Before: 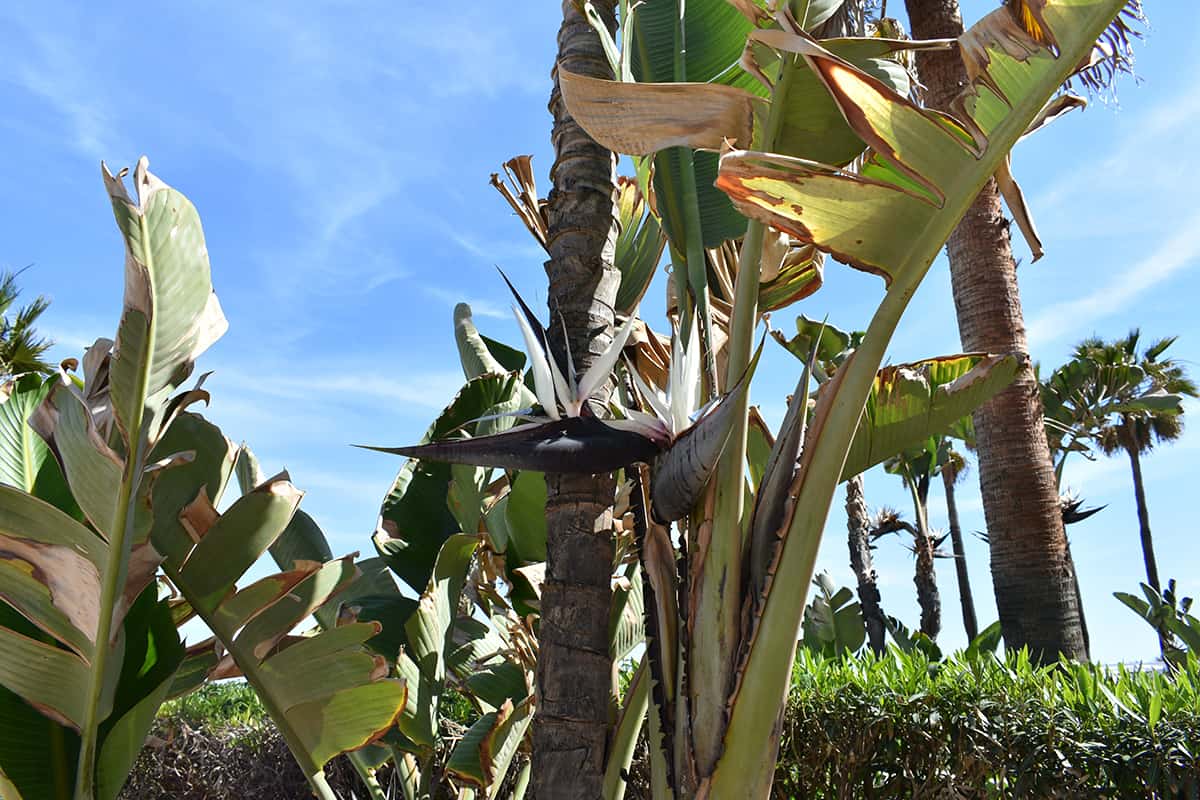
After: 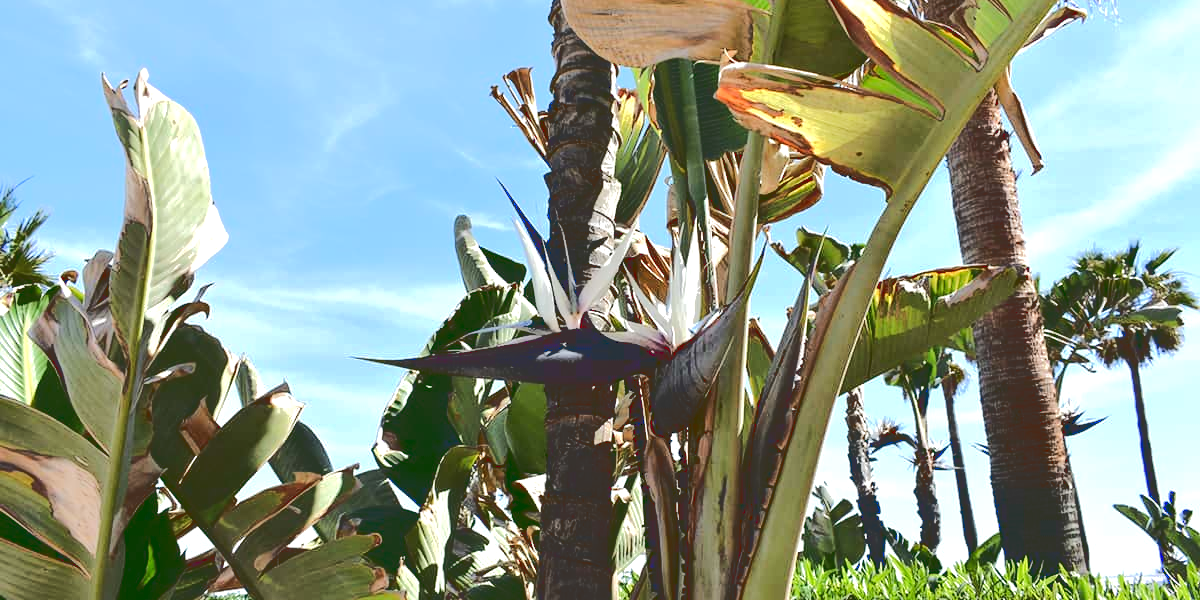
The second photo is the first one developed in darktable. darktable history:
tone equalizer: -8 EV -0.449 EV, -7 EV -0.36 EV, -6 EV -0.372 EV, -5 EV -0.188 EV, -3 EV 0.188 EV, -2 EV 0.329 EV, -1 EV 0.383 EV, +0 EV 0.43 EV
crop: top 11.018%, bottom 13.92%
tone curve: curves: ch0 [(0, 0) (0.003, 0.198) (0.011, 0.198) (0.025, 0.198) (0.044, 0.198) (0.069, 0.201) (0.1, 0.202) (0.136, 0.207) (0.177, 0.212) (0.224, 0.222) (0.277, 0.27) (0.335, 0.332) (0.399, 0.422) (0.468, 0.542) (0.543, 0.626) (0.623, 0.698) (0.709, 0.764) (0.801, 0.82) (0.898, 0.863) (1, 1)], color space Lab, linked channels, preserve colors none
